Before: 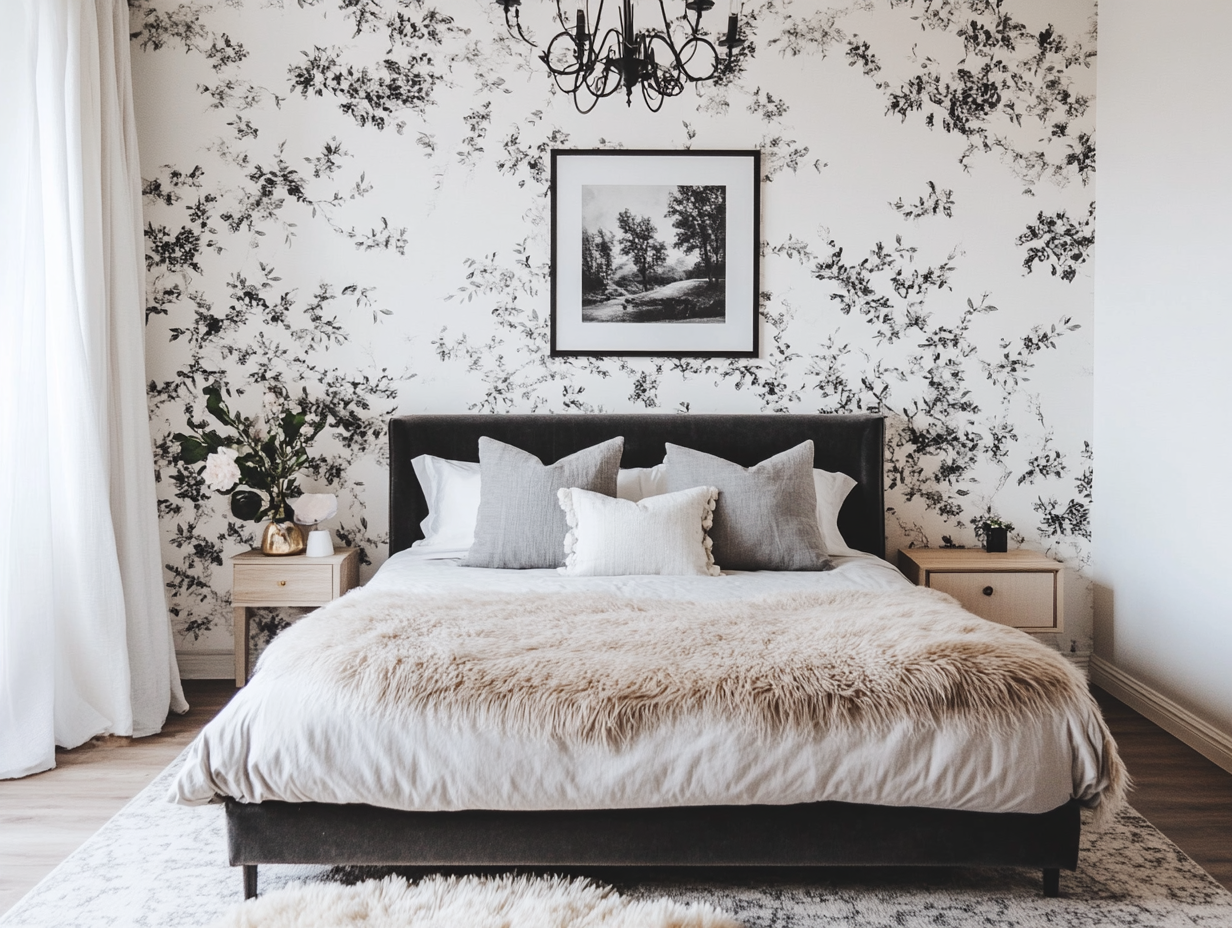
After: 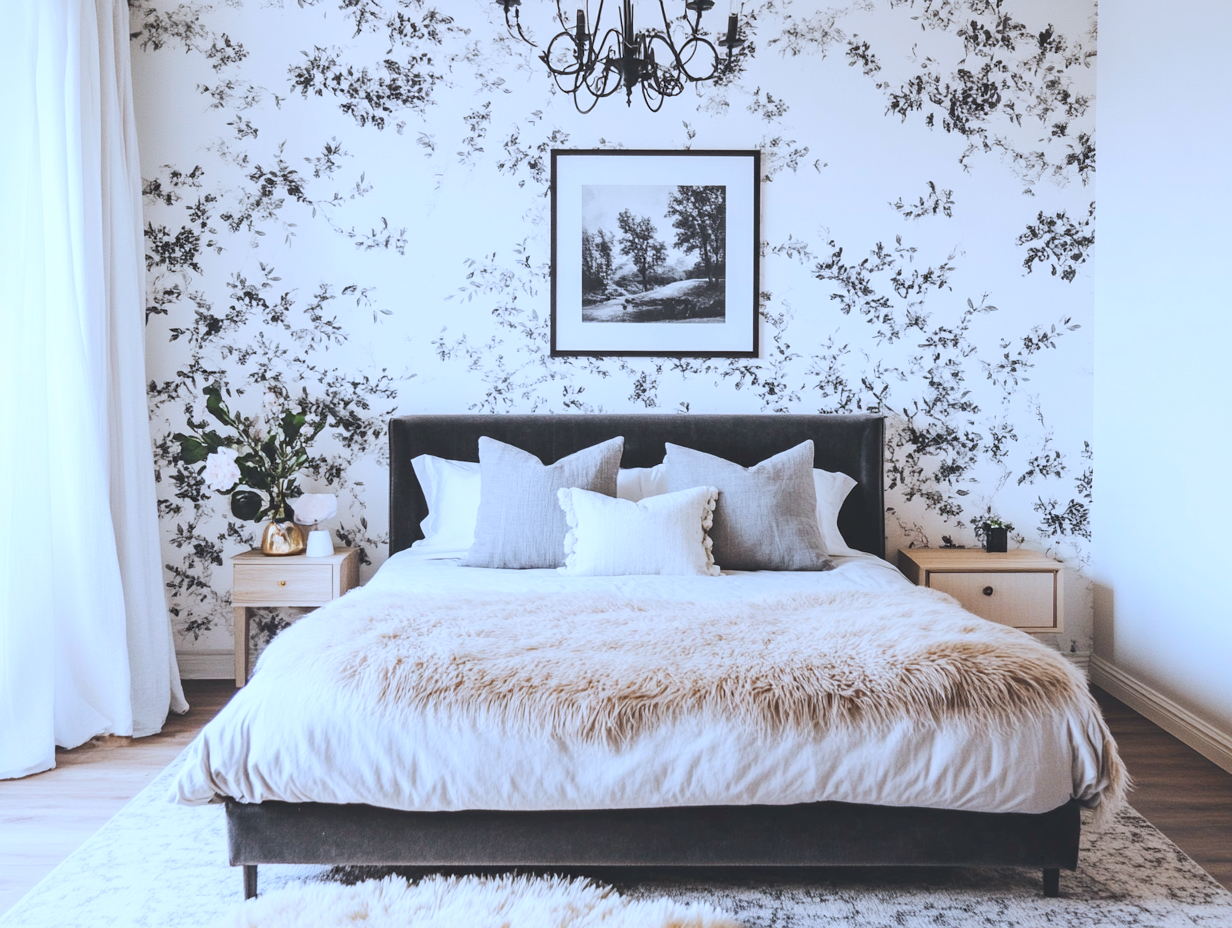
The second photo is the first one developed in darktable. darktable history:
white balance: red 0.931, blue 1.11
contrast brightness saturation: contrast 0.07, brightness 0.18, saturation 0.4
